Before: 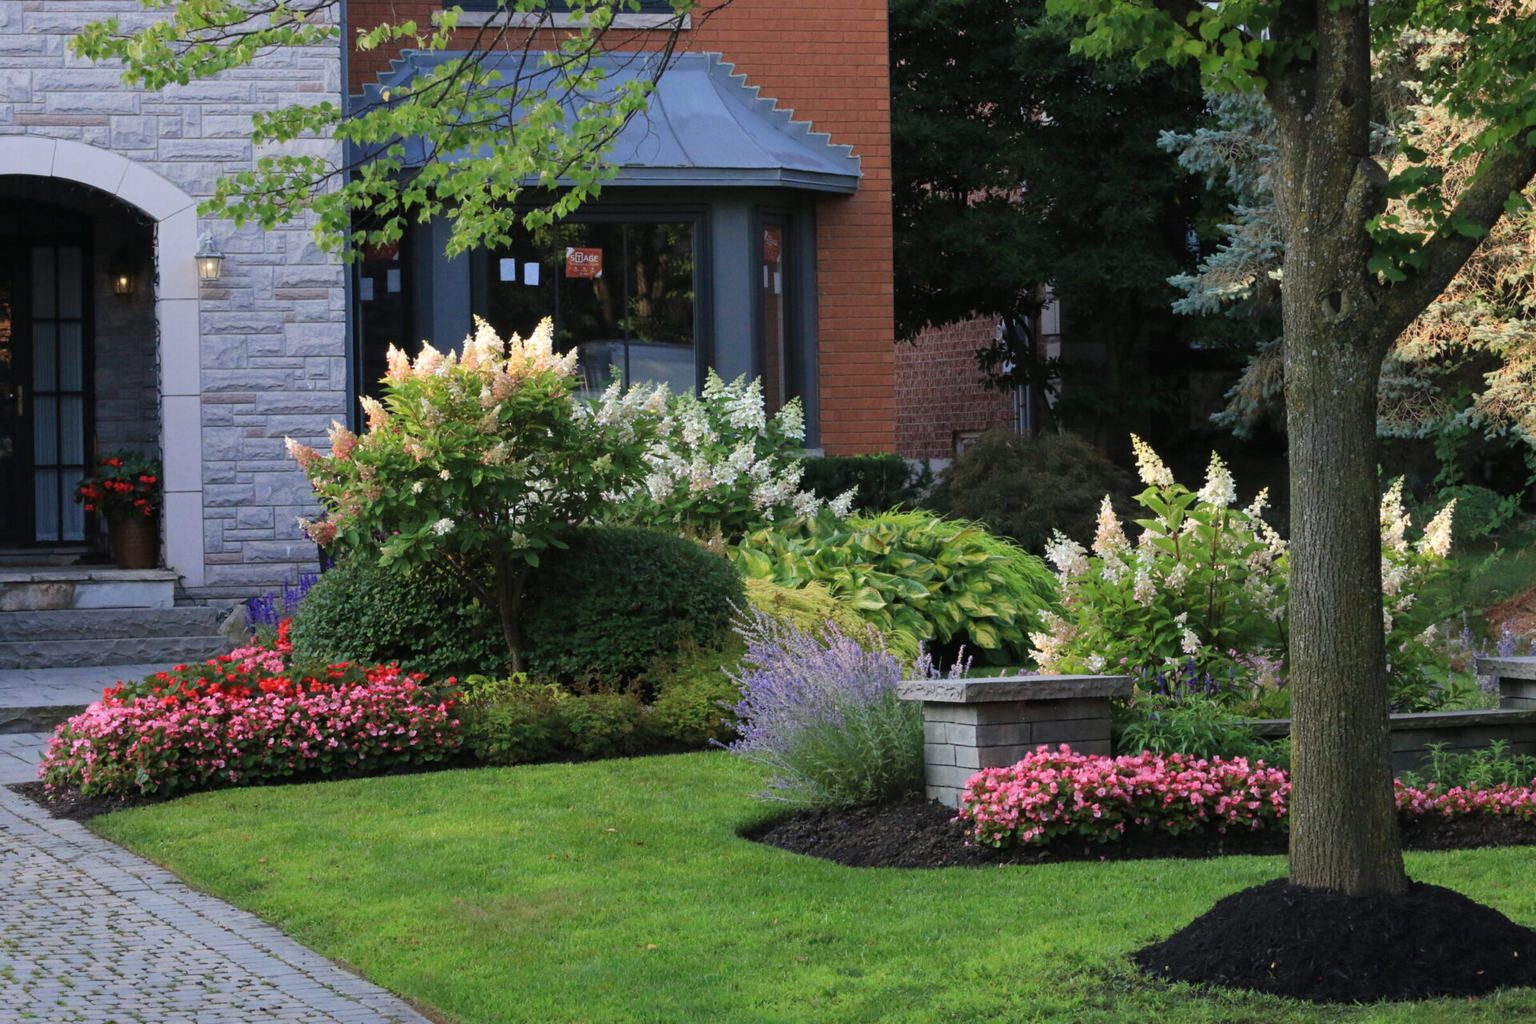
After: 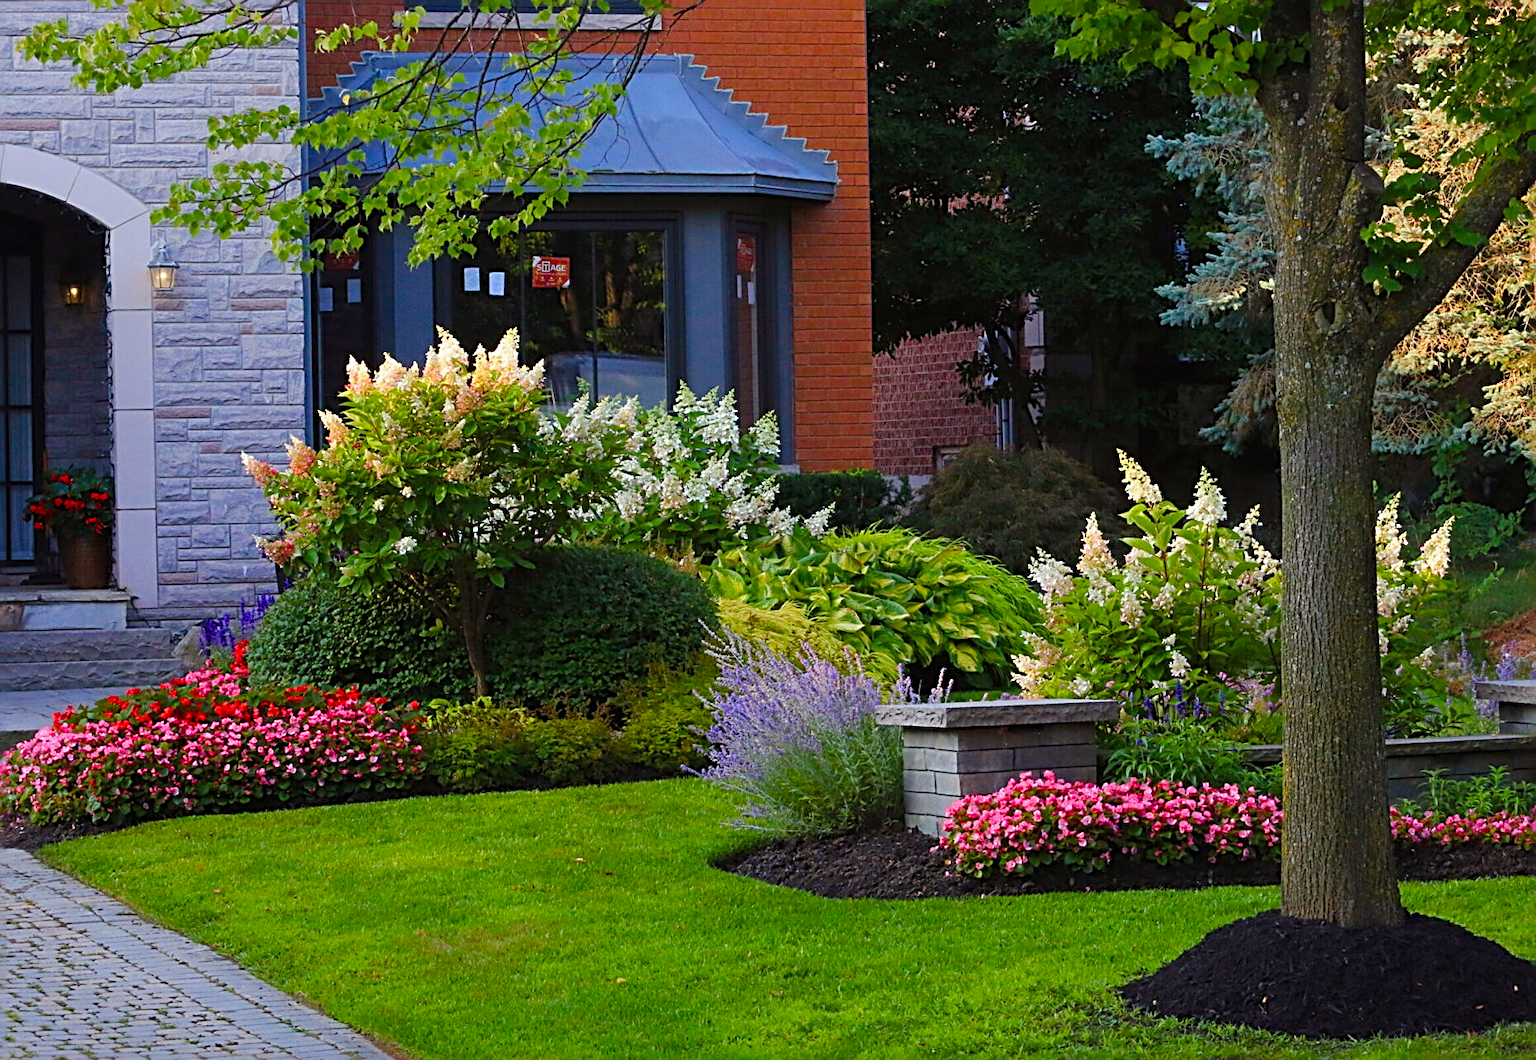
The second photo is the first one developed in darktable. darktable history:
color balance rgb: shadows lift › chroma 2.935%, shadows lift › hue 281.19°, power › chroma 0.295%, power › hue 22.93°, perceptual saturation grading › global saturation 39.078%, perceptual saturation grading › highlights -25.468%, perceptual saturation grading › mid-tones 35.738%, perceptual saturation grading › shadows 34.637%, perceptual brilliance grading › global brilliance 1.939%, perceptual brilliance grading › highlights -3.745%, global vibrance 20%
crop and rotate: left 3.423%
sharpen: radius 3.047, amount 0.761
